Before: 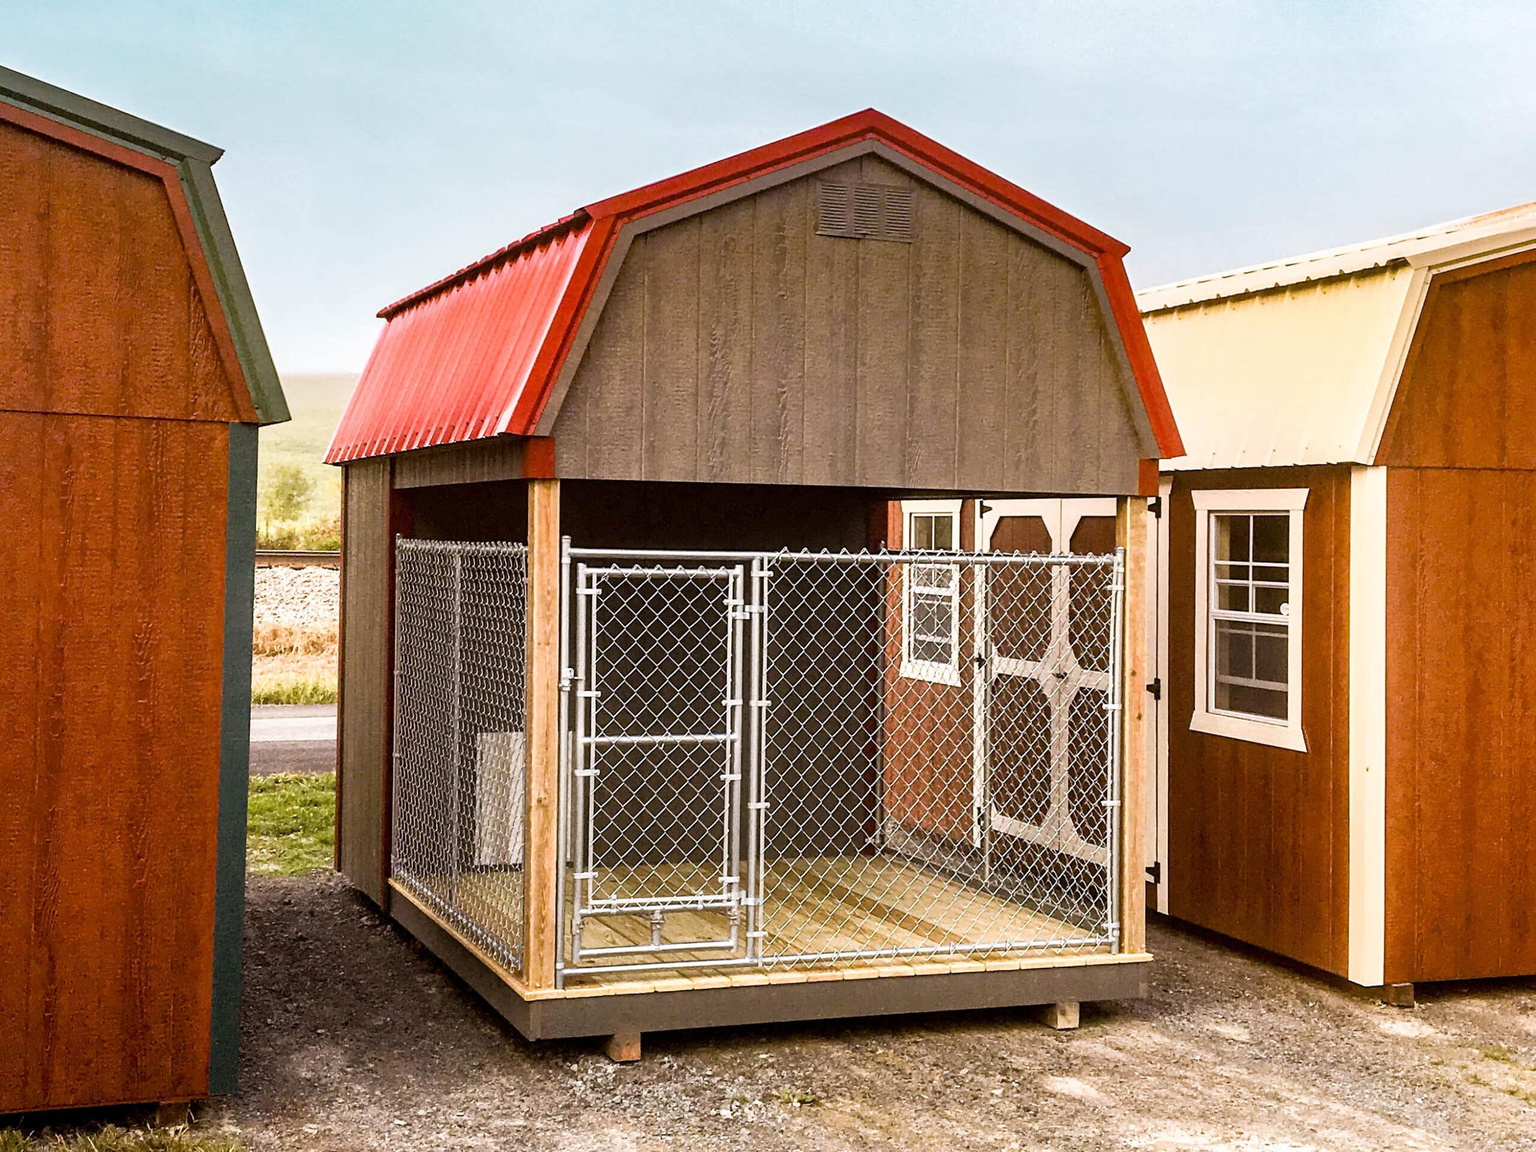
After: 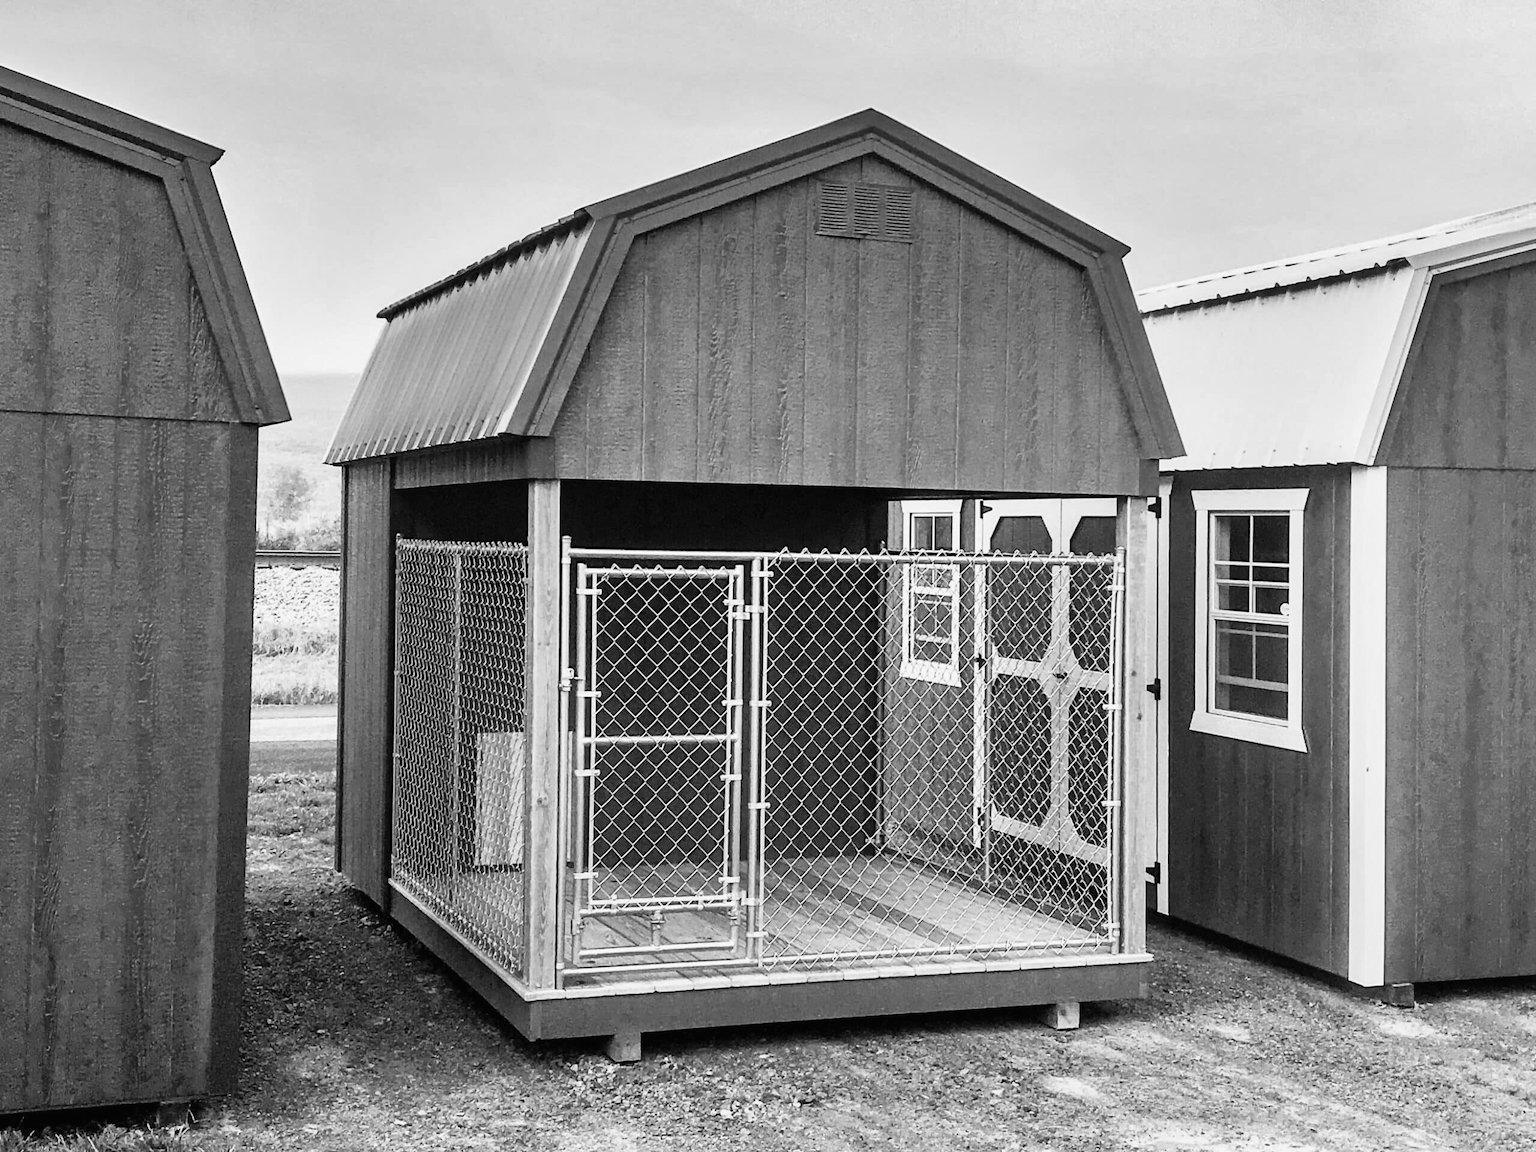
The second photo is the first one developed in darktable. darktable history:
monochrome: on, module defaults
tone curve: curves: ch0 [(0, 0.008) (0.107, 0.091) (0.283, 0.287) (0.461, 0.498) (0.64, 0.679) (0.822, 0.841) (0.998, 0.978)]; ch1 [(0, 0) (0.316, 0.349) (0.466, 0.442) (0.502, 0.5) (0.527, 0.519) (0.561, 0.553) (0.608, 0.629) (0.669, 0.704) (0.859, 0.899) (1, 1)]; ch2 [(0, 0) (0.33, 0.301) (0.421, 0.443) (0.473, 0.498) (0.502, 0.504) (0.522, 0.525) (0.592, 0.61) (0.705, 0.7) (1, 1)], color space Lab, independent channels, preserve colors none
shadows and highlights: low approximation 0.01, soften with gaussian
white balance: red 1, blue 1
